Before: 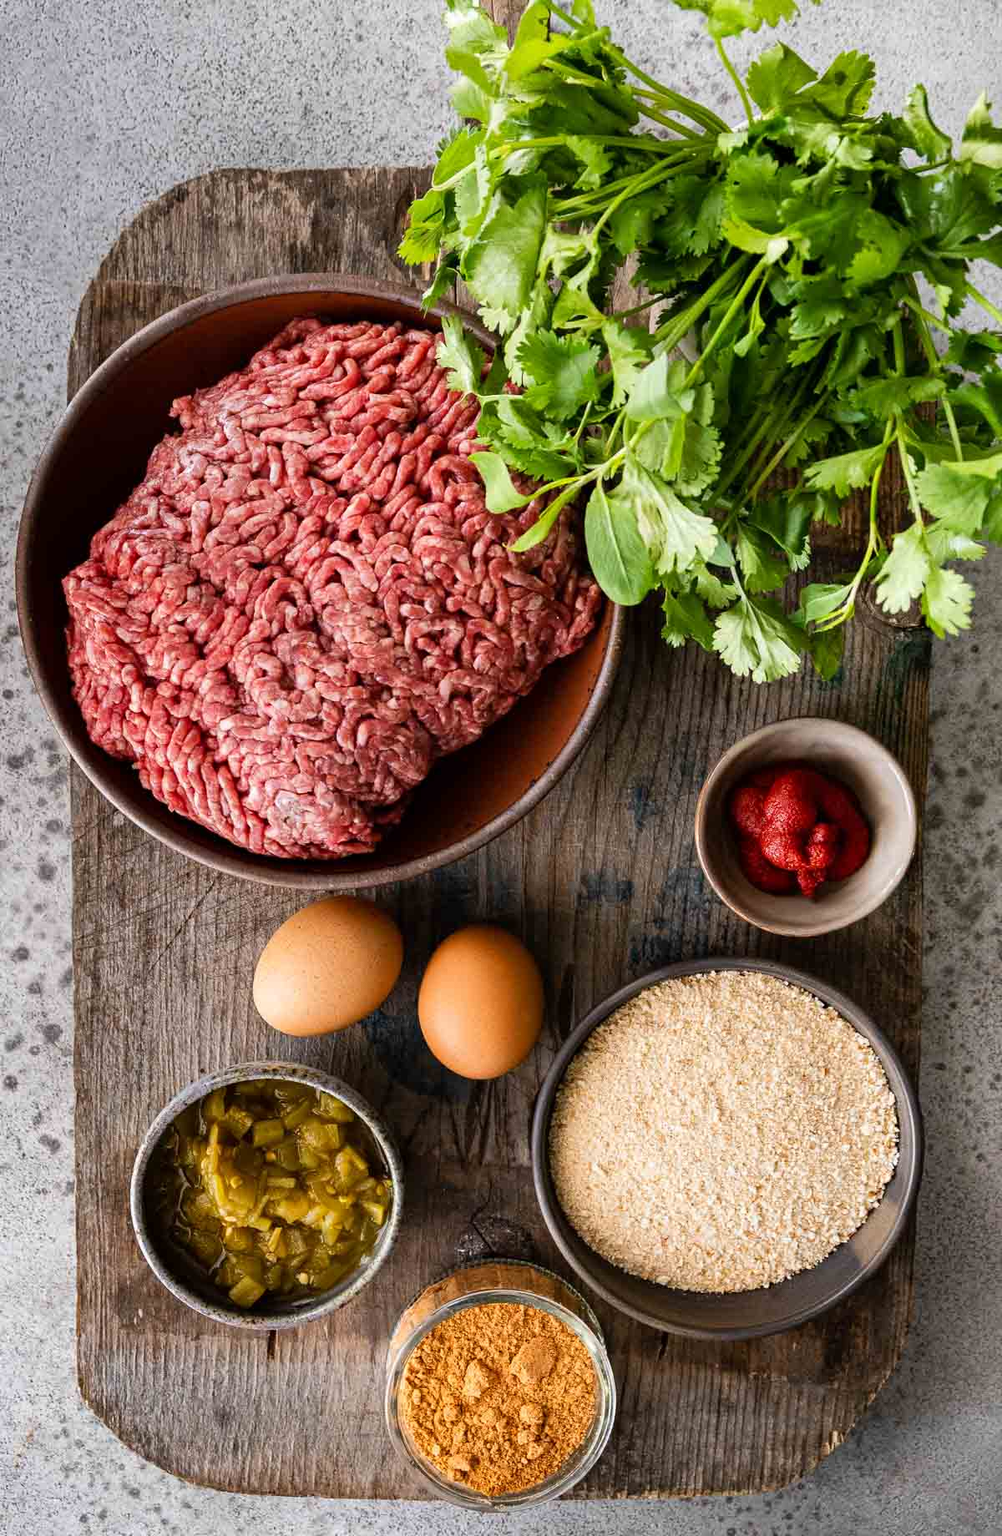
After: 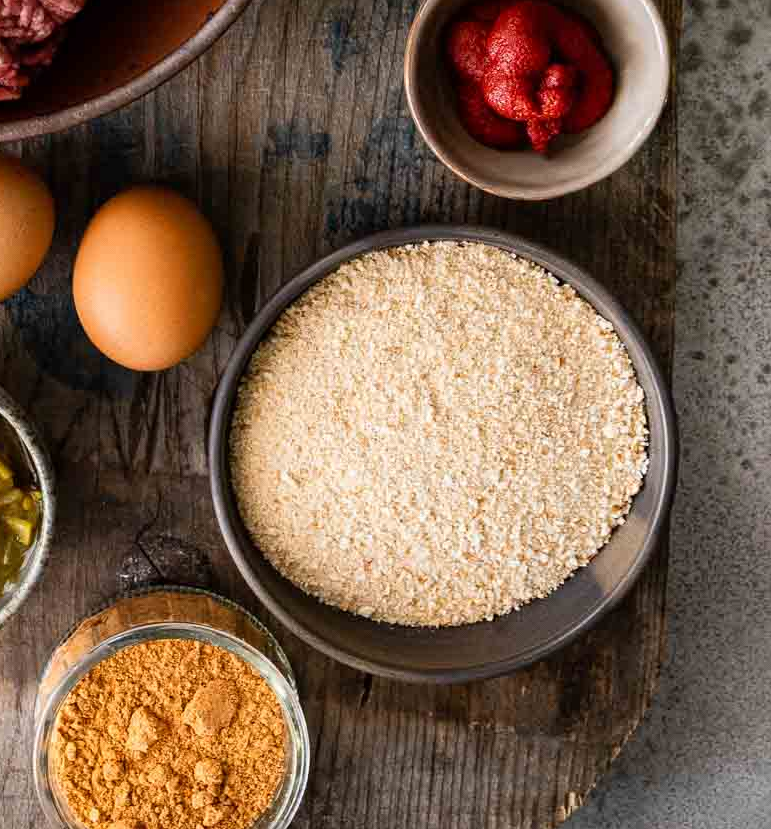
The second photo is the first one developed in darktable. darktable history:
crop and rotate: left 35.719%, top 50.133%, bottom 4.807%
